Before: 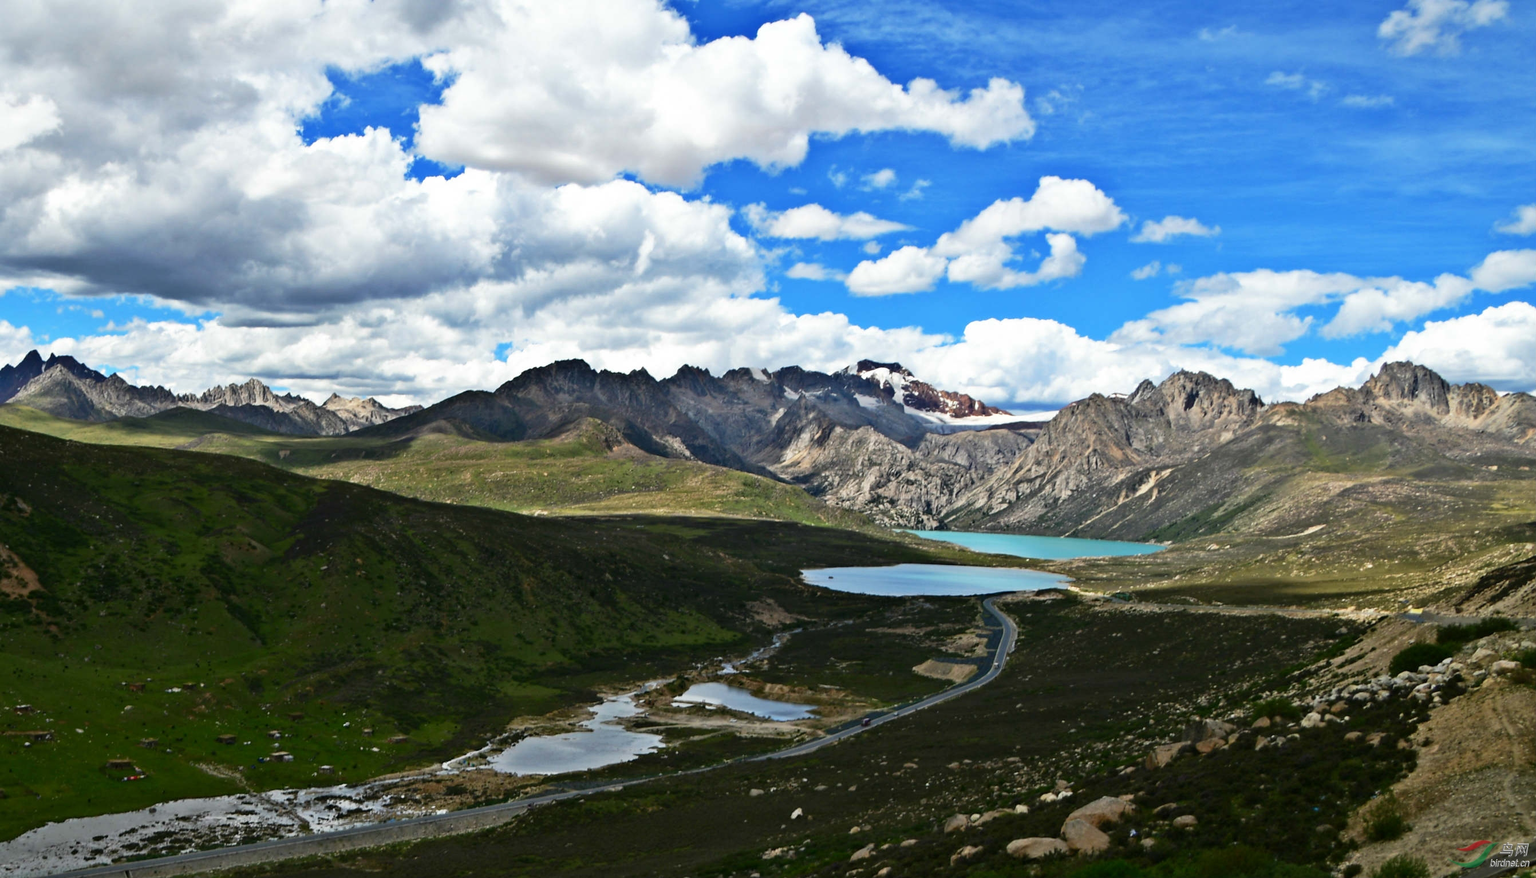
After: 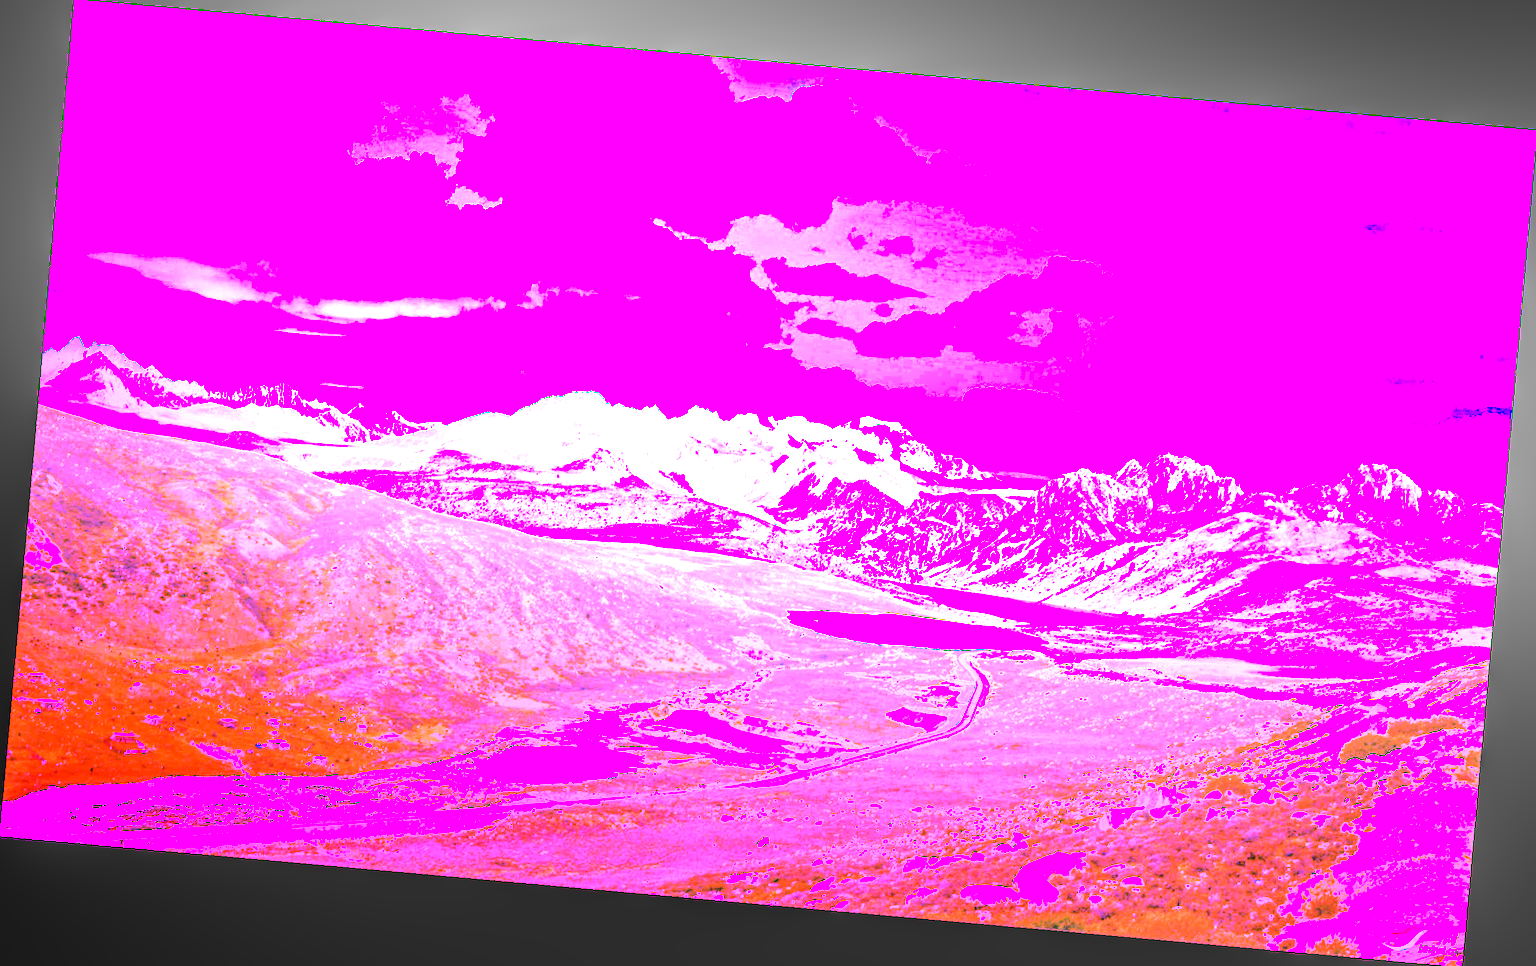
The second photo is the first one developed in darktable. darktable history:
white balance: red 8, blue 8
color balance rgb: global vibrance 6.81%, saturation formula JzAzBz (2021)
rotate and perspective: rotation 5.12°, automatic cropping off
exposure: black level correction 0.001, exposure 1.116 EV, compensate highlight preservation false
local contrast: detail 130%
tone equalizer: -7 EV 0.15 EV, -6 EV 0.6 EV, -5 EV 1.15 EV, -4 EV 1.33 EV, -3 EV 1.15 EV, -2 EV 0.6 EV, -1 EV 0.15 EV, mask exposure compensation -0.5 EV
